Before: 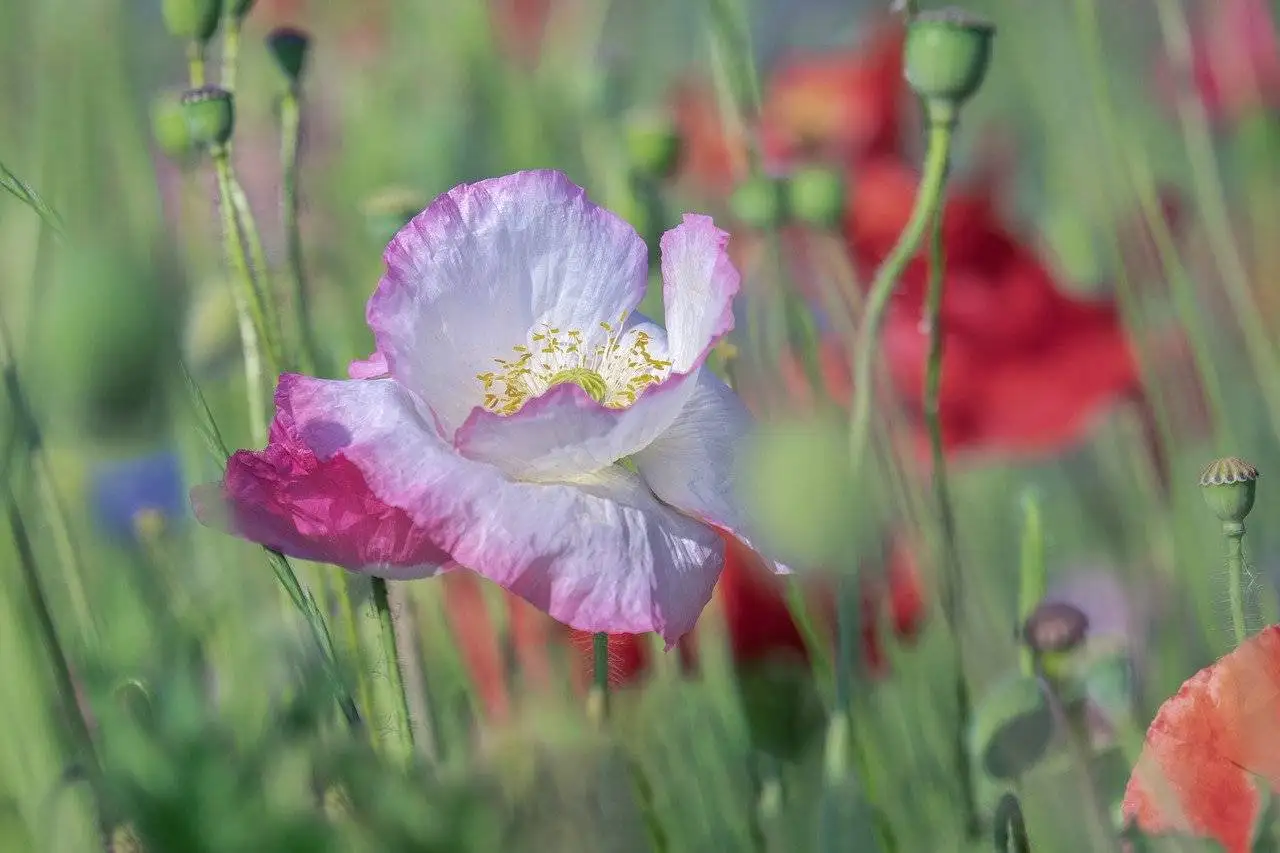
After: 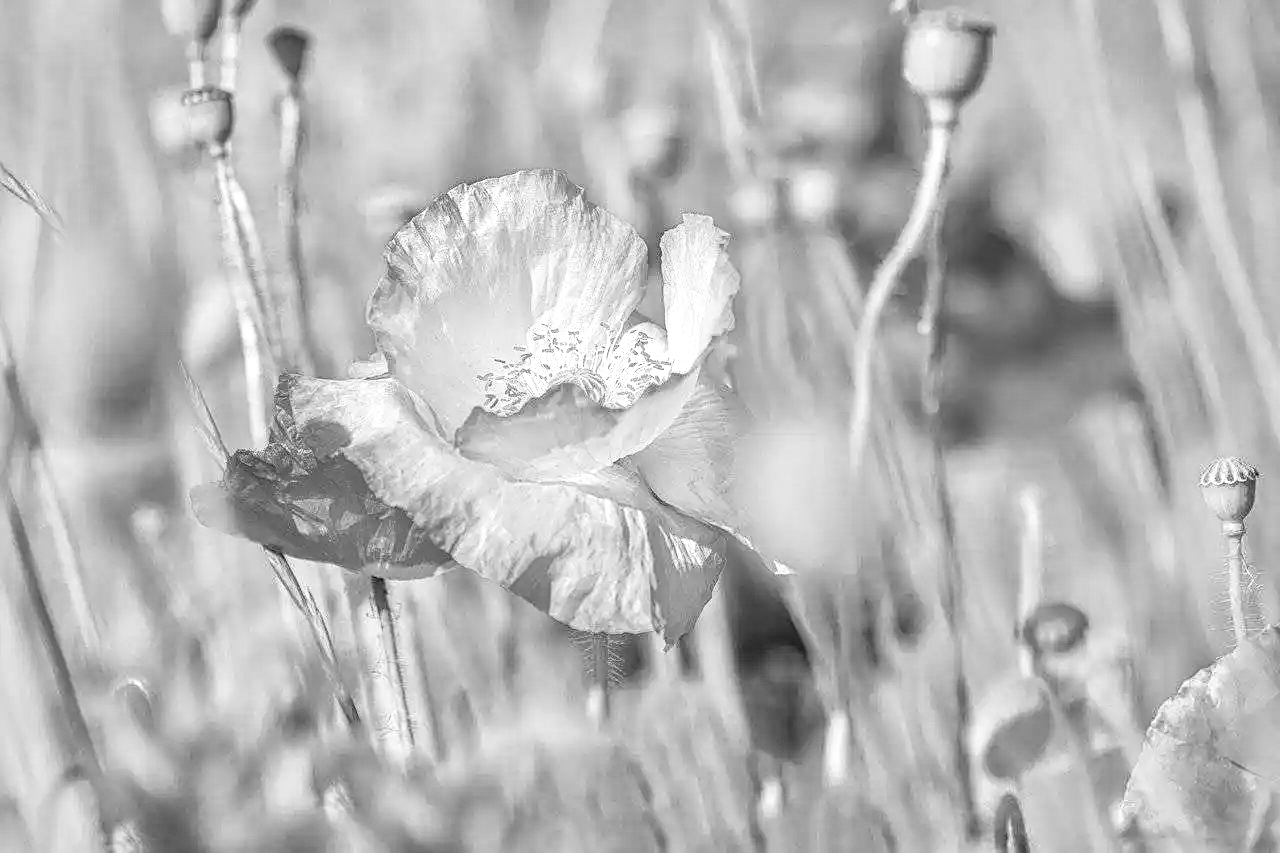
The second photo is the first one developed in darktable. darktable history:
local contrast: detail 130%
white balance: red 0.986, blue 1.01
monochrome: a 2.21, b -1.33, size 2.2
tone curve: curves: ch0 [(0.003, 0.029) (0.202, 0.232) (0.46, 0.56) (0.611, 0.739) (0.843, 0.941) (1, 0.99)]; ch1 [(0, 0) (0.35, 0.356) (0.45, 0.453) (0.508, 0.515) (0.617, 0.601) (1, 1)]; ch2 [(0, 0) (0.456, 0.469) (0.5, 0.5) (0.556, 0.566) (0.635, 0.642) (1, 1)], color space Lab, independent channels, preserve colors none
tone equalizer: -7 EV 0.15 EV, -6 EV 0.6 EV, -5 EV 1.15 EV, -4 EV 1.33 EV, -3 EV 1.15 EV, -2 EV 0.6 EV, -1 EV 0.15 EV, mask exposure compensation -0.5 EV
color balance rgb: shadows fall-off 101%, linear chroma grading › mid-tones 7.63%, perceptual saturation grading › mid-tones 11.68%, mask middle-gray fulcrum 22.45%, global vibrance 10.11%, saturation formula JzAzBz (2021)
sharpen: on, module defaults
